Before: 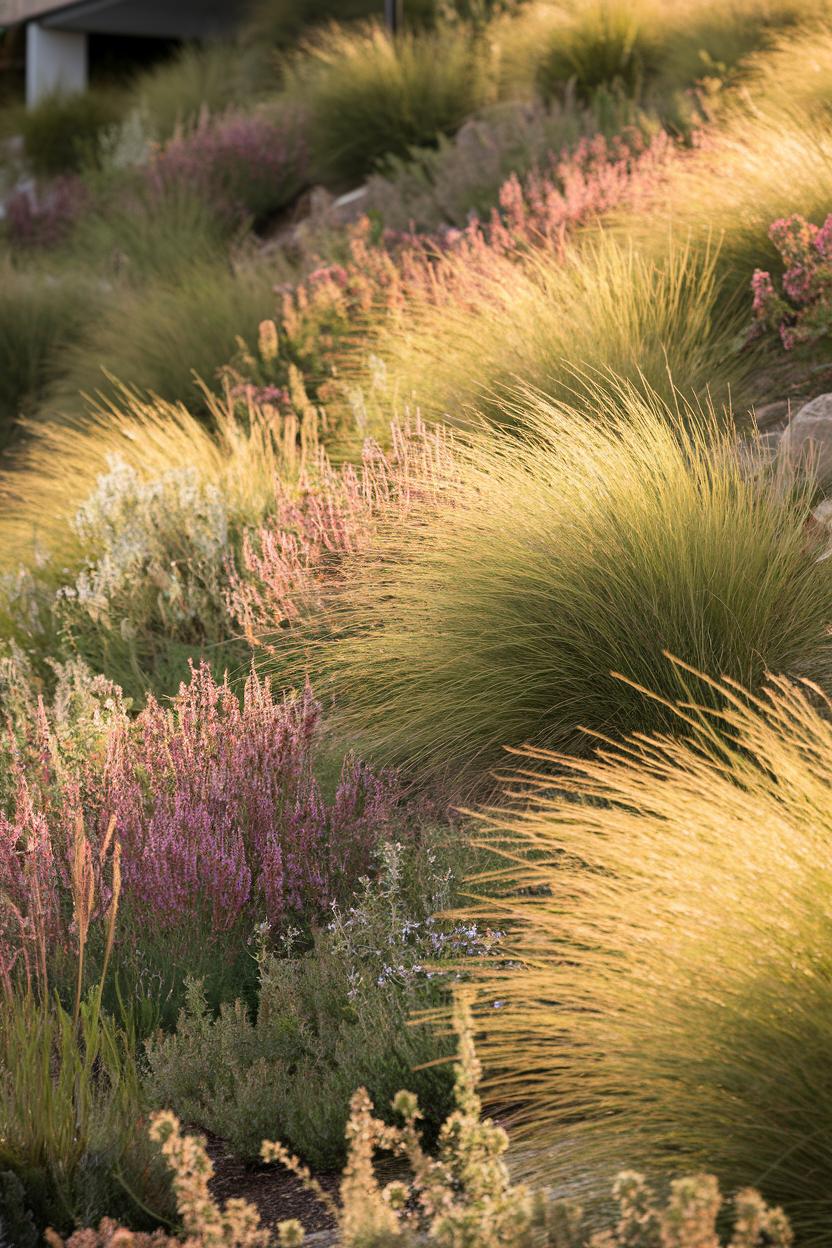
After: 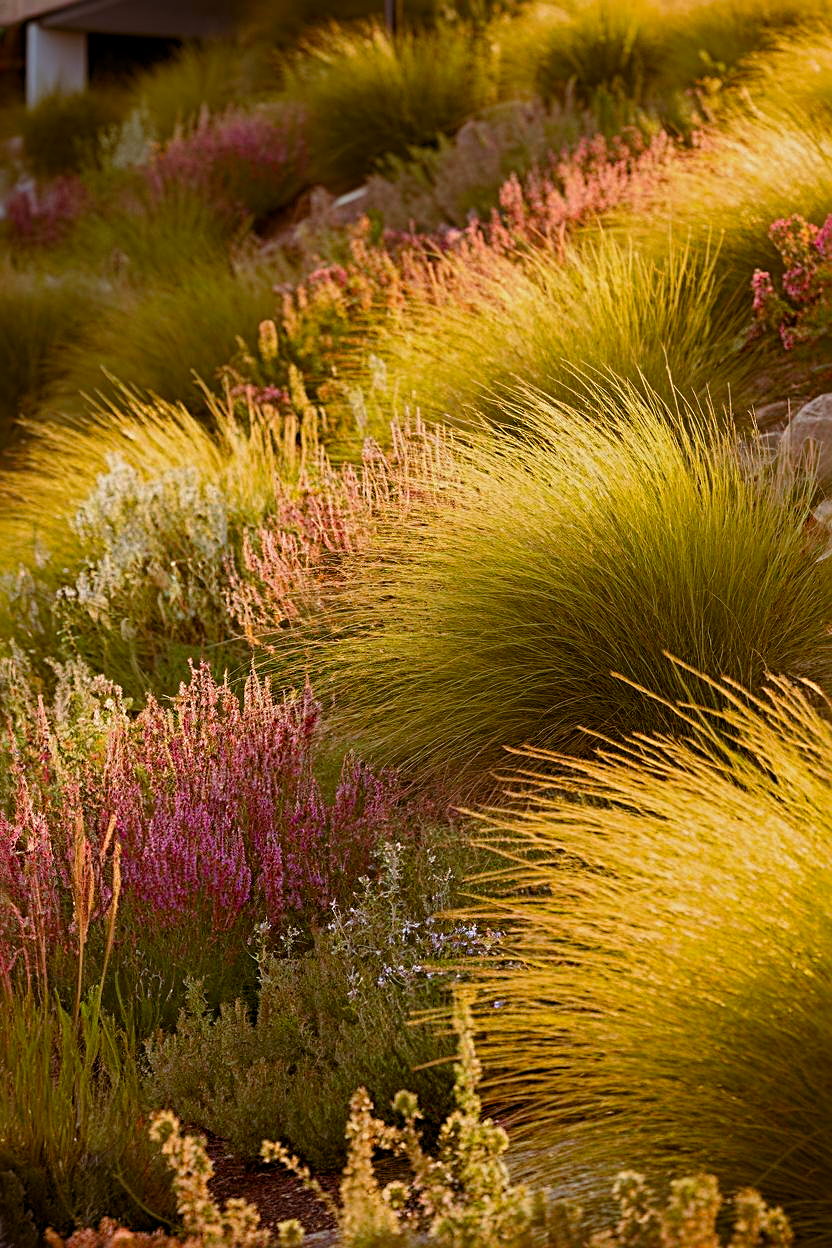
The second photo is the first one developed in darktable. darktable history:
sharpen: radius 3.966
color balance rgb: shadows lift › chroma 9.572%, shadows lift › hue 45°, perceptual saturation grading › global saturation 36.683%, perceptual saturation grading › shadows 36.2%, contrast -10.202%
contrast brightness saturation: brightness -0.099
